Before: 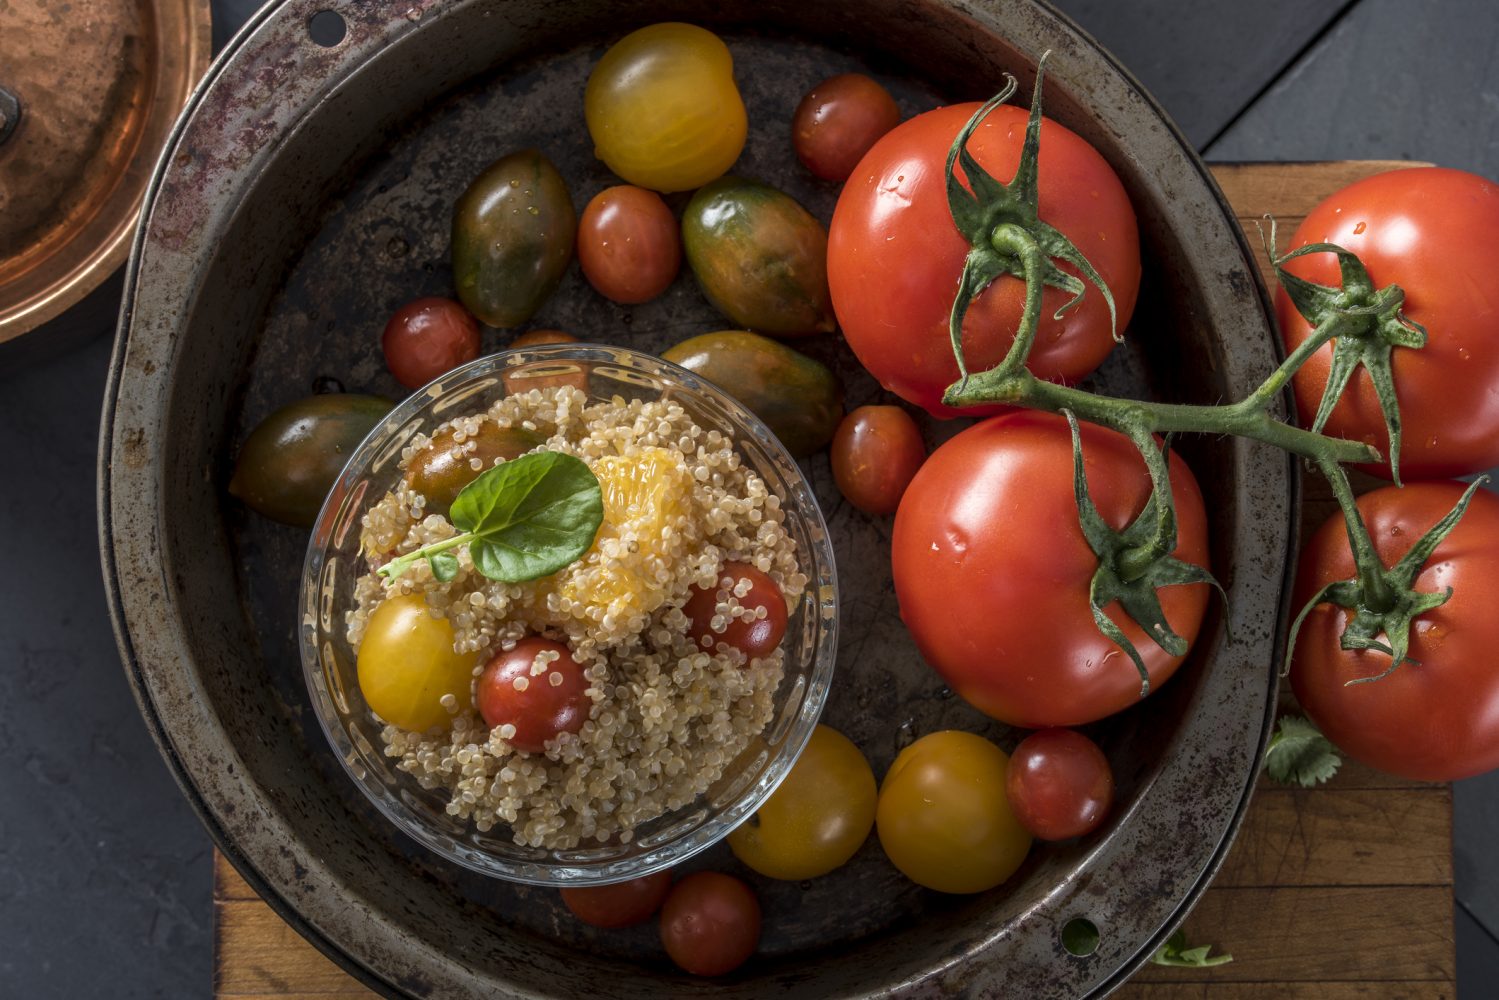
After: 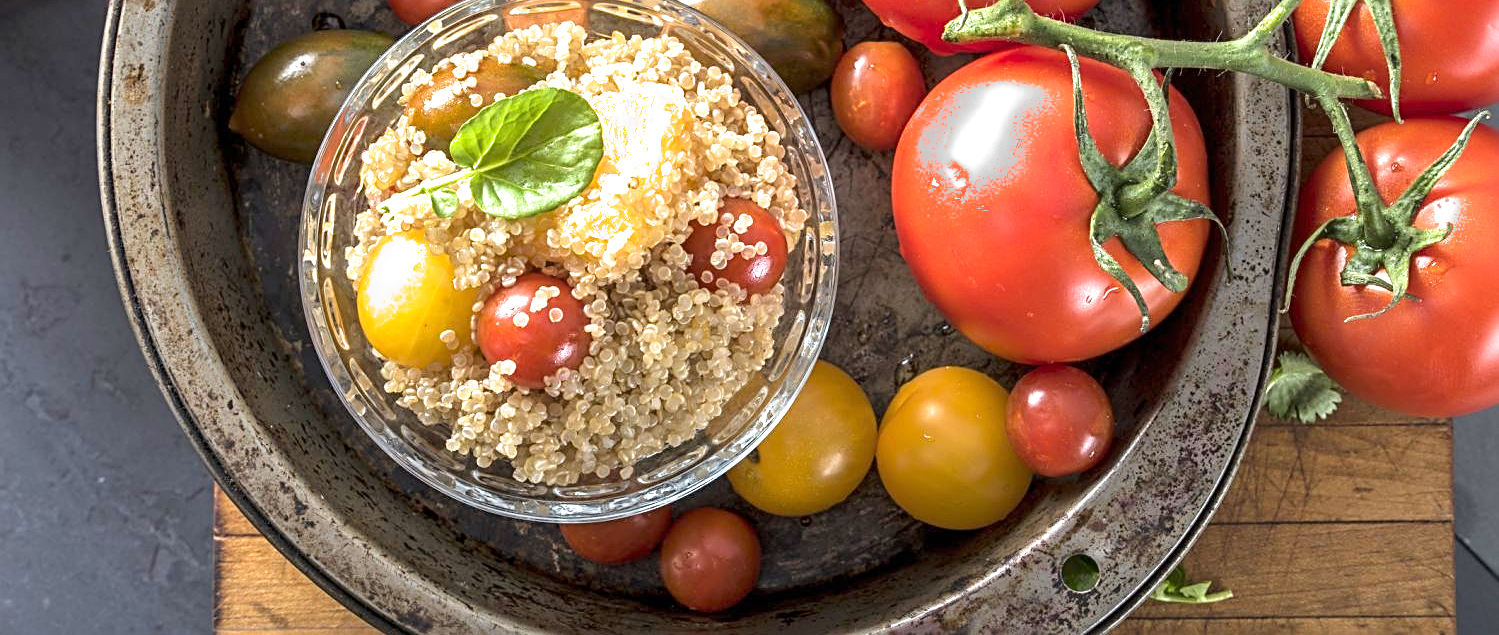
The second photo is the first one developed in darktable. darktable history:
exposure: black level correction 0, exposure 1.741 EV, compensate exposure bias true, compensate highlight preservation false
sharpen: radius 2.531, amount 0.628
levels: levels [0, 0.48, 0.961]
filmic rgb: black relative exposure -15 EV, white relative exposure 3 EV, threshold 6 EV, target black luminance 0%, hardness 9.27, latitude 99%, contrast 0.912, shadows ↔ highlights balance 0.505%, add noise in highlights 0, color science v3 (2019), use custom middle-gray values true, iterations of high-quality reconstruction 0, contrast in highlights soft, enable highlight reconstruction true
crop and rotate: top 36.435%
